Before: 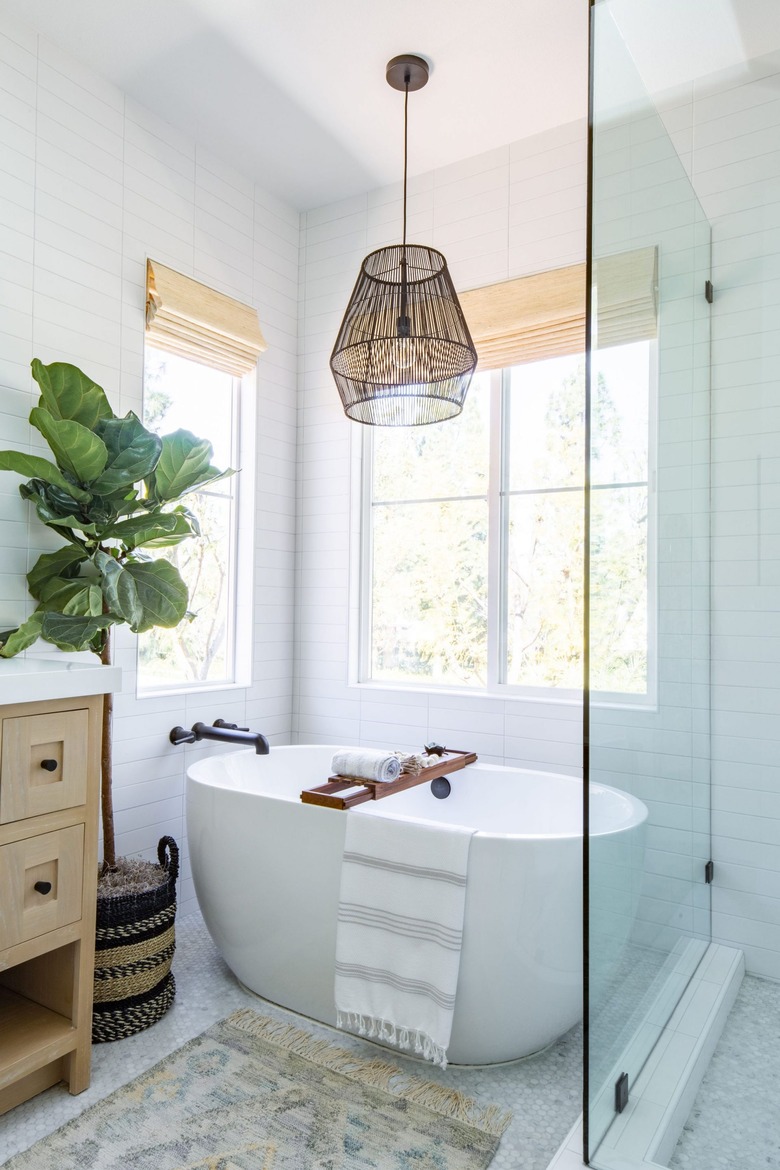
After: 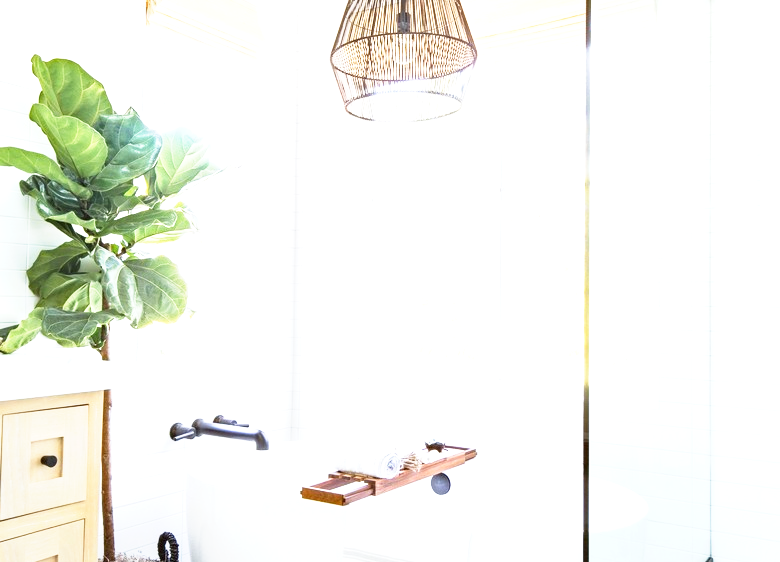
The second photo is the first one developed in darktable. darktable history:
crop and rotate: top 26.031%, bottom 25.903%
base curve: curves: ch0 [(0, 0) (0.557, 0.834) (1, 1)], preserve colors none
exposure: black level correction 0, exposure 1.095 EV, compensate highlight preservation false
